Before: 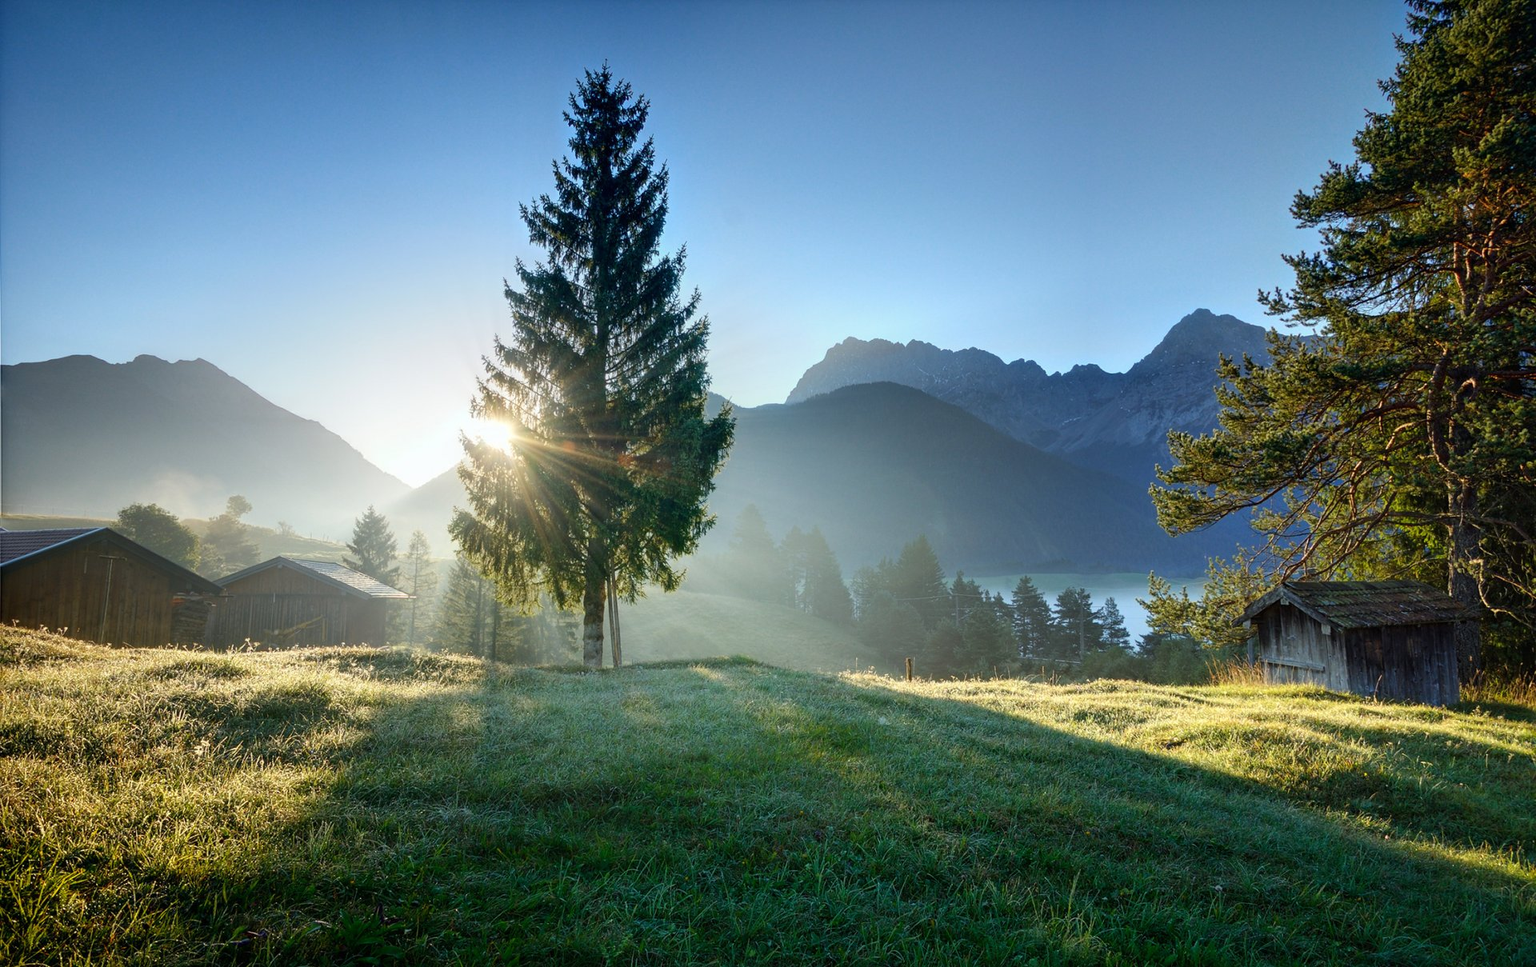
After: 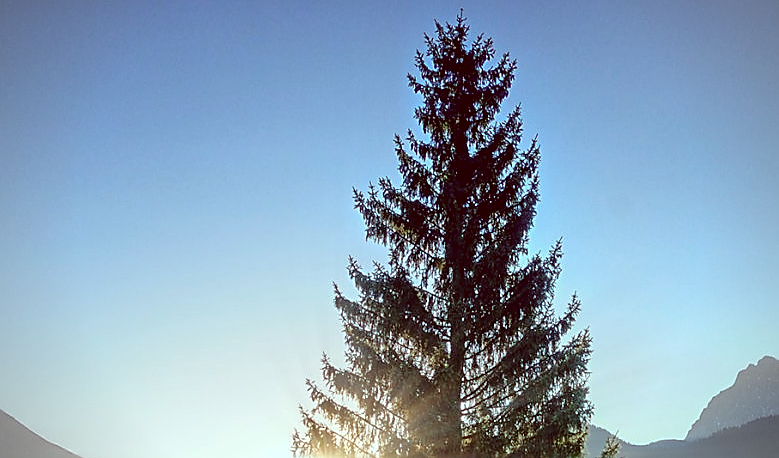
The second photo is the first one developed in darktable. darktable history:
vignetting: fall-off radius 63.6%
color correction: highlights a* -7.23, highlights b* -0.161, shadows a* 20.08, shadows b* 11.73
crop: left 15.452%, top 5.459%, right 43.956%, bottom 56.62%
sharpen: radius 1.4, amount 1.25, threshold 0.7
tone equalizer: -8 EV 0.001 EV, -7 EV -0.004 EV, -6 EV 0.009 EV, -5 EV 0.032 EV, -4 EV 0.276 EV, -3 EV 0.644 EV, -2 EV 0.584 EV, -1 EV 0.187 EV, +0 EV 0.024 EV
